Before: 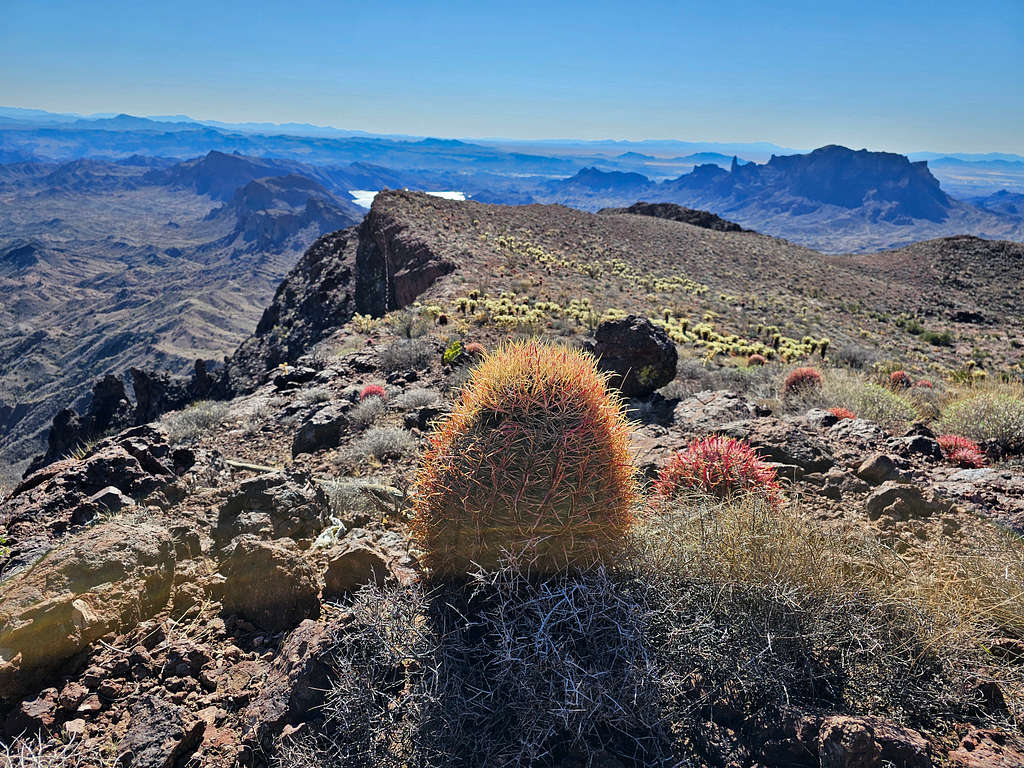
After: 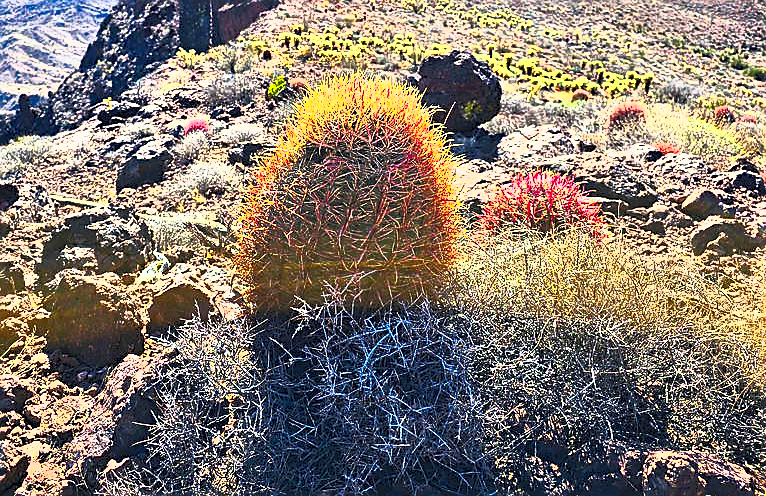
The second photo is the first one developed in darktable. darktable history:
crop and rotate: left 17.283%, top 34.62%, right 7.825%, bottom 0.788%
contrast brightness saturation: contrast 0.996, brightness 0.983, saturation 0.983
sharpen: on, module defaults
tone equalizer: edges refinement/feathering 500, mask exposure compensation -1.57 EV, preserve details no
